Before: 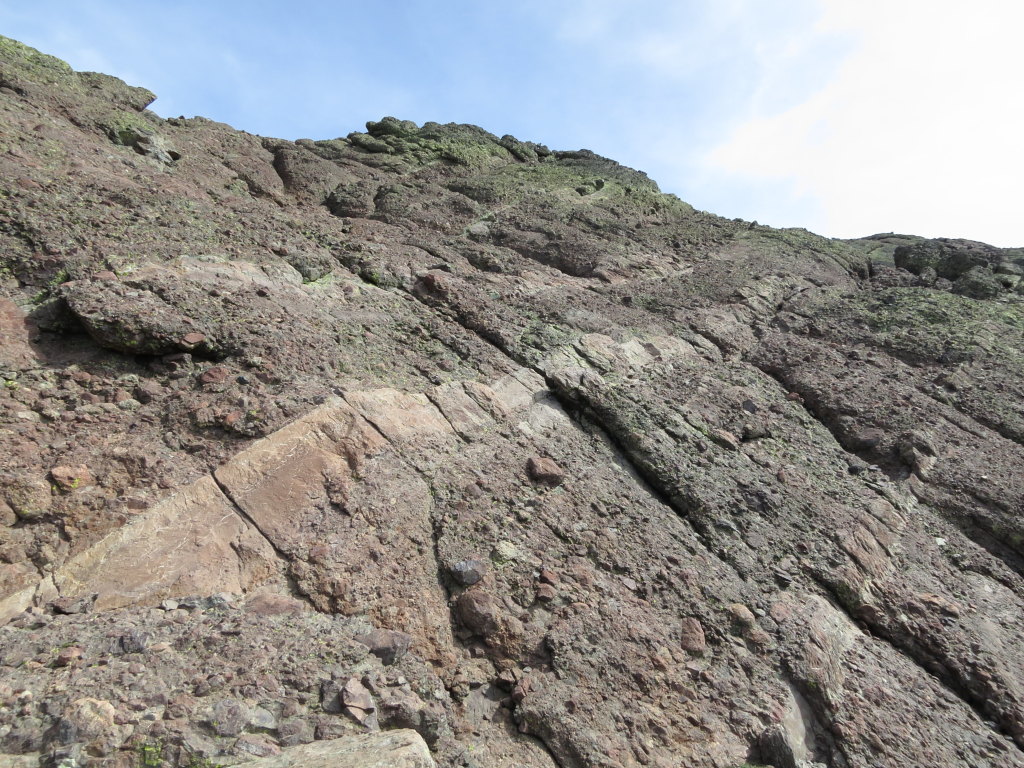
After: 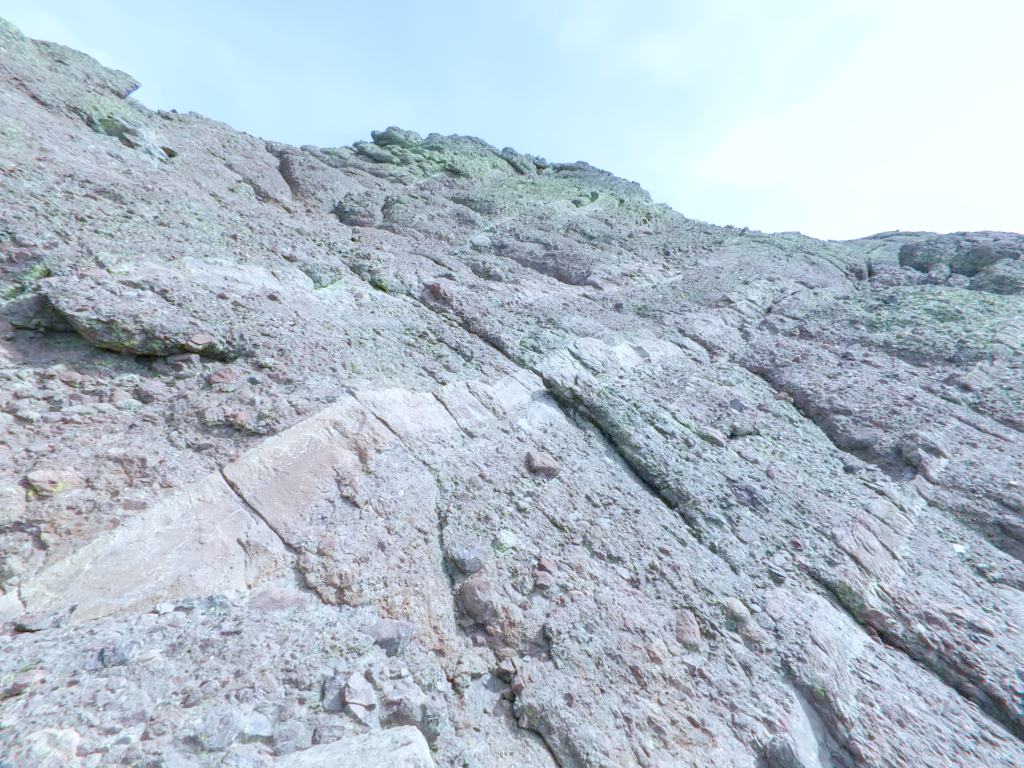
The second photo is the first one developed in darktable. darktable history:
local contrast: on, module defaults
color calibration: x 0.37, y 0.382, temperature 4313.32 K
denoise (profiled): preserve shadows 1.43, scattering 0.005, a [-1, 0, 0], compensate highlight preservation false
haze removal: compatibility mode true, adaptive false
highlight reconstruction: on, module defaults
lens correction: scale 1, crop 1, focal 35, aperture 16, distance 1.55, camera "Canon EOS RP", lens "Canon RF 35mm F1.8 MACRO IS STM"
velvia: on, module defaults
color balance rgb: perceptual saturation grading › global saturation 35%, perceptual saturation grading › highlights -25%, perceptual saturation grading › shadows 50%
